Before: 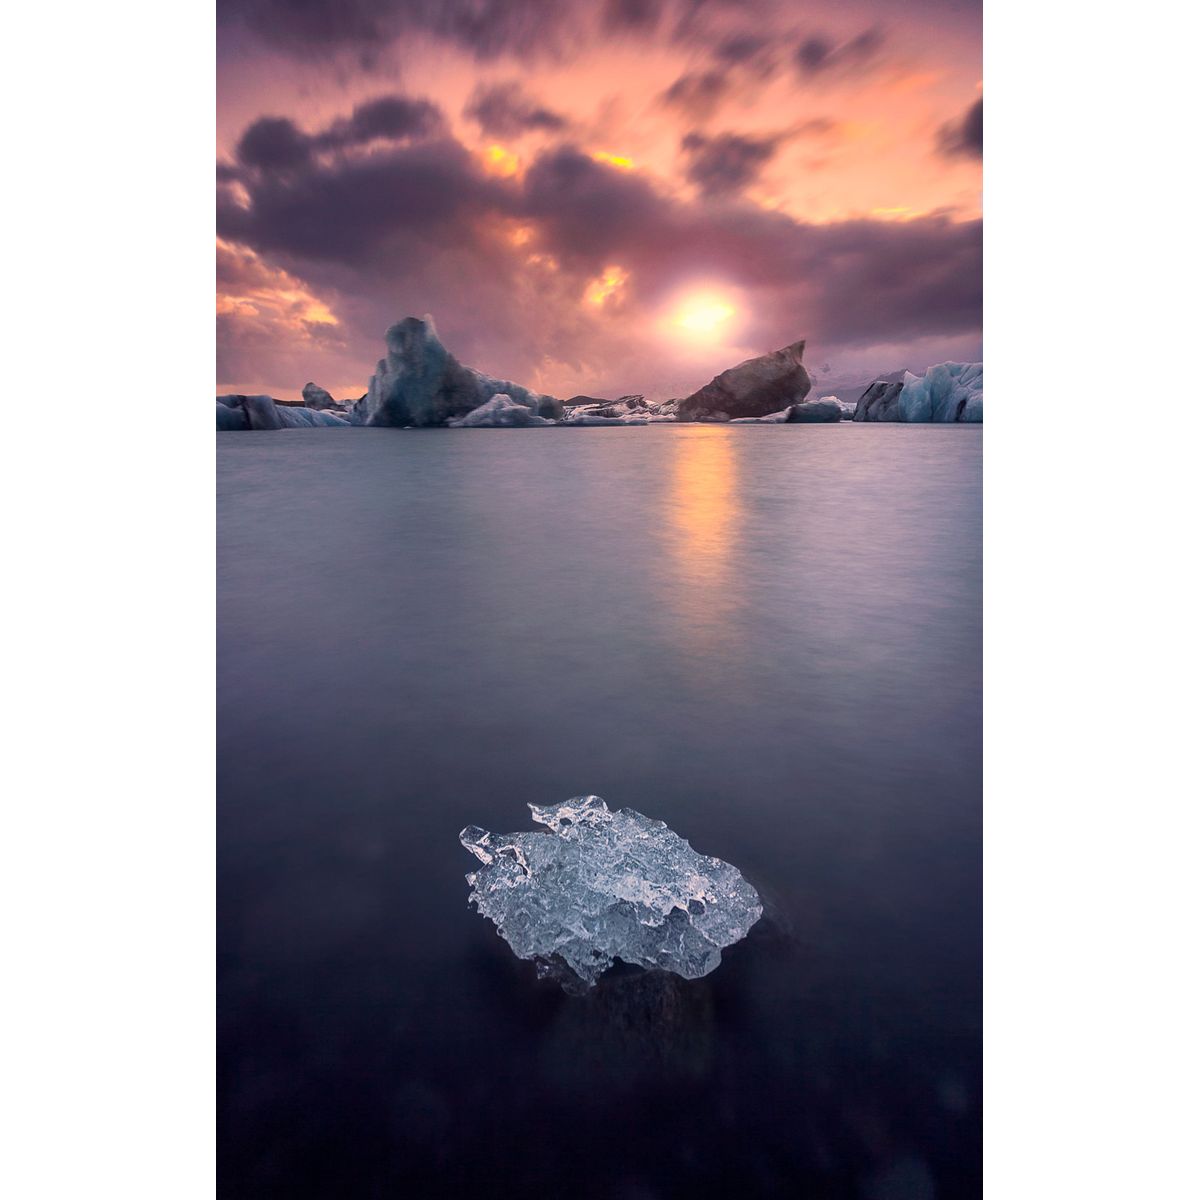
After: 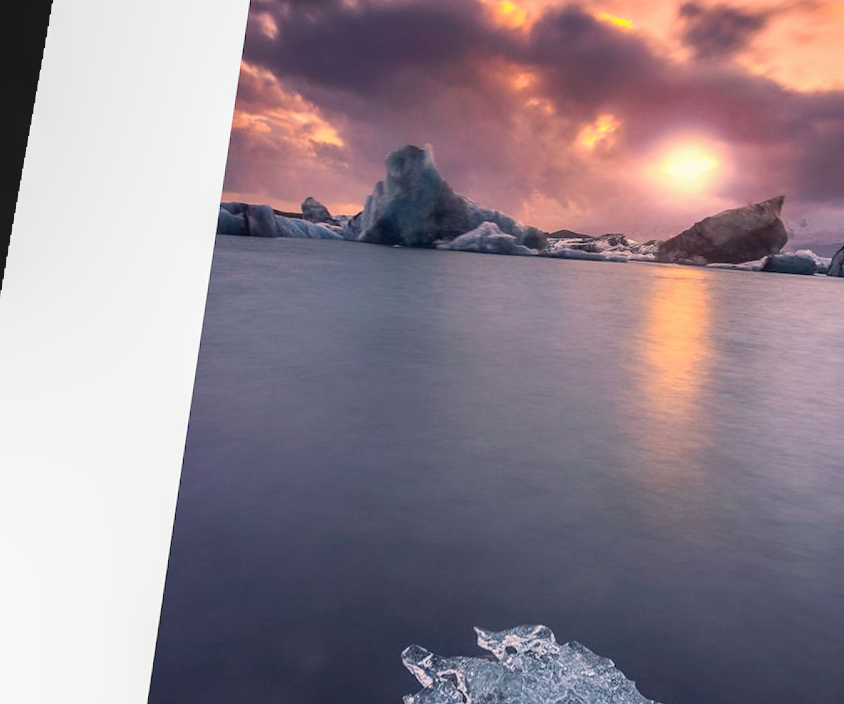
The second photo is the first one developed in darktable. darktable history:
rotate and perspective: rotation 0.128°, lens shift (vertical) -0.181, lens shift (horizontal) -0.044, shear 0.001, automatic cropping off
crop and rotate: angle -4.99°, left 2.122%, top 6.945%, right 27.566%, bottom 30.519%
local contrast: detail 110%
color balance: on, module defaults
